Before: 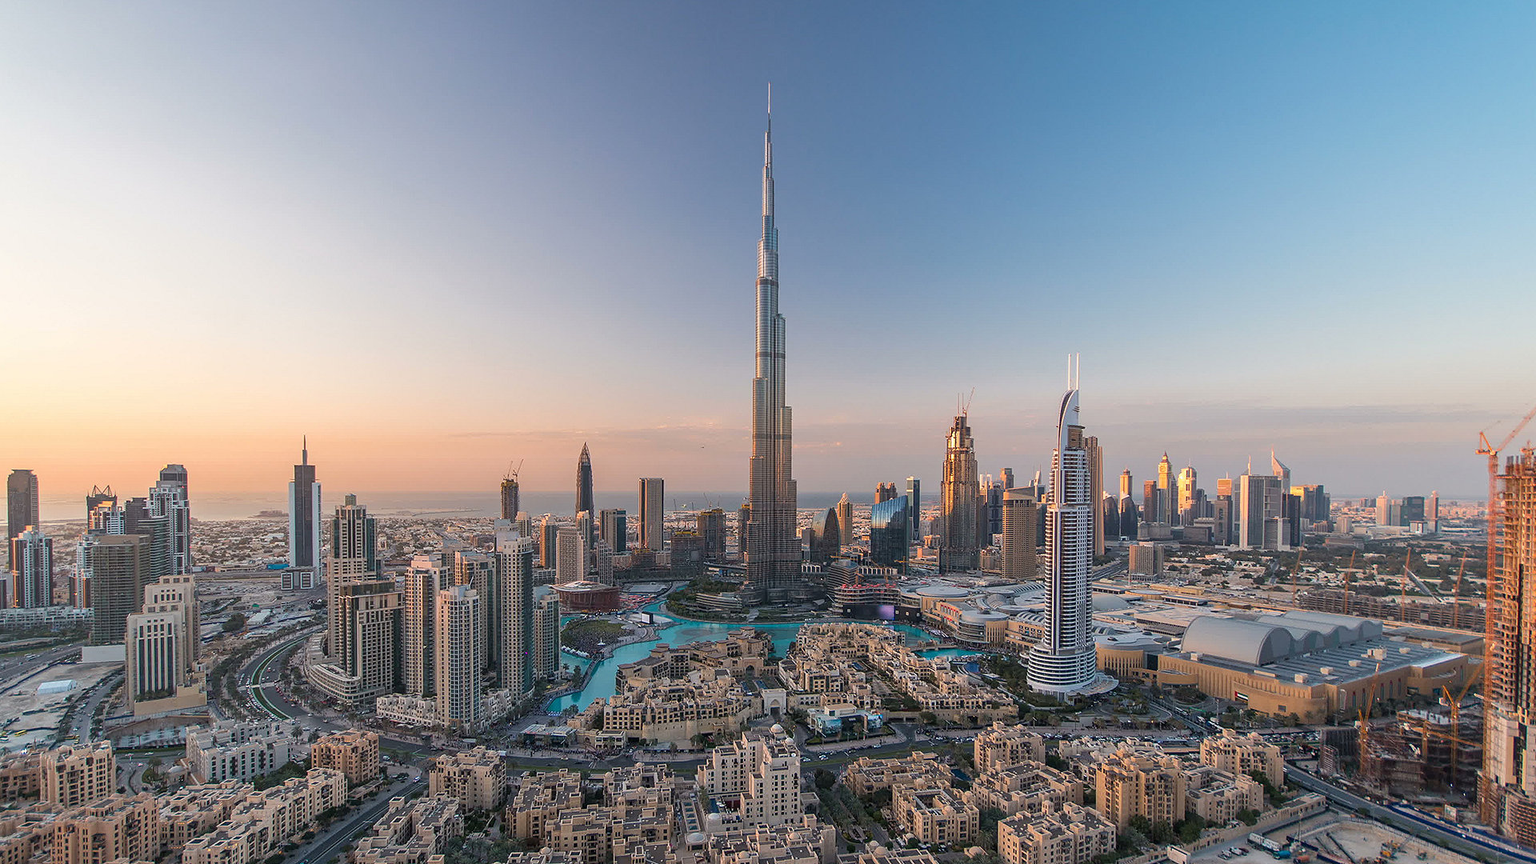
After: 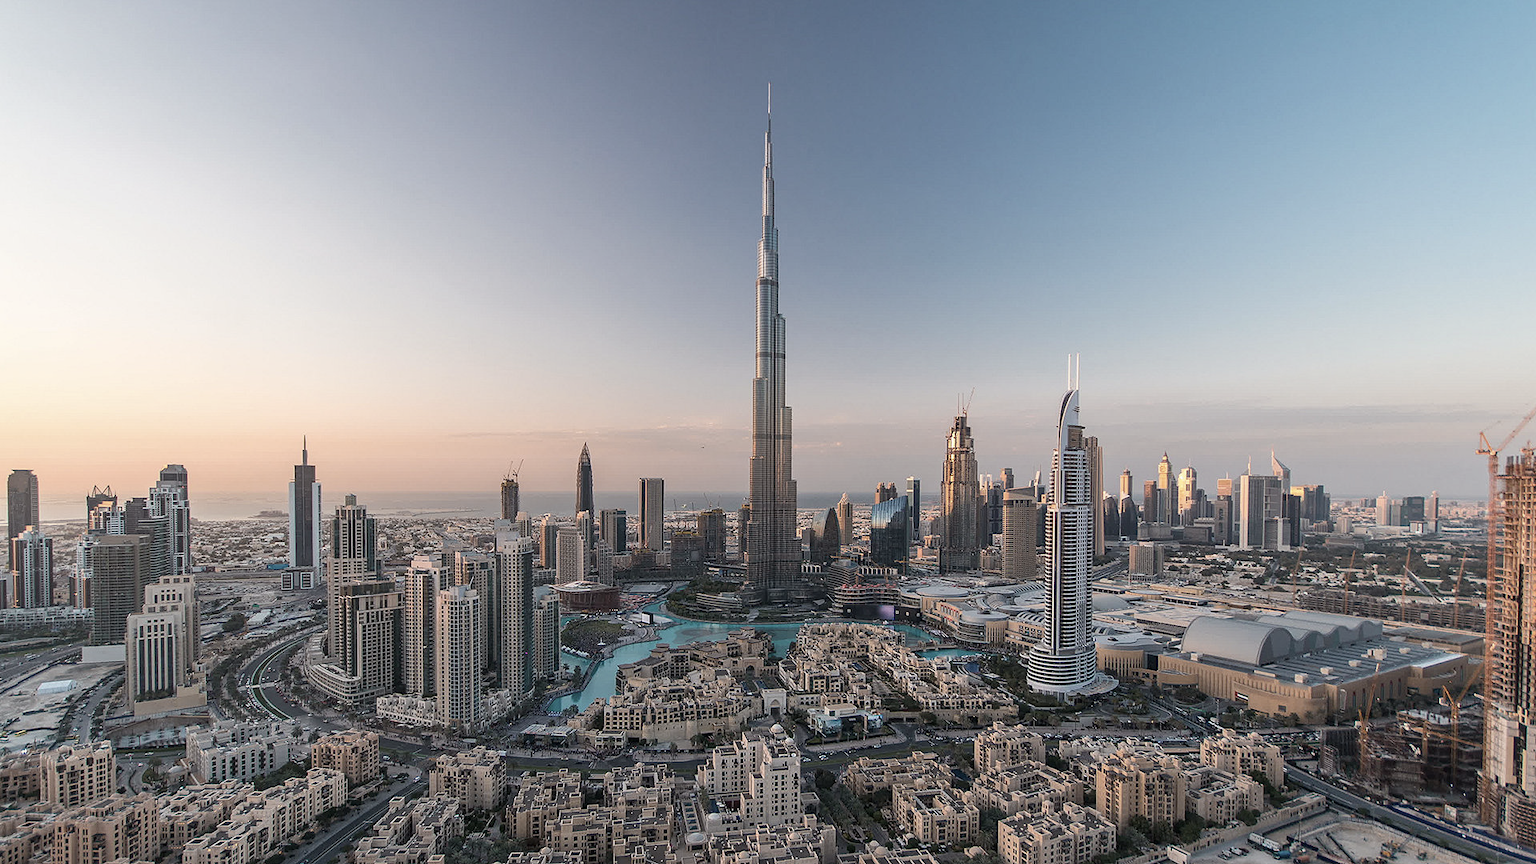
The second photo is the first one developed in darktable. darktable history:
color zones: curves: ch1 [(0.077, 0.436) (0.25, 0.5) (0.75, 0.5)]
contrast brightness saturation: contrast 0.1, saturation -0.357
